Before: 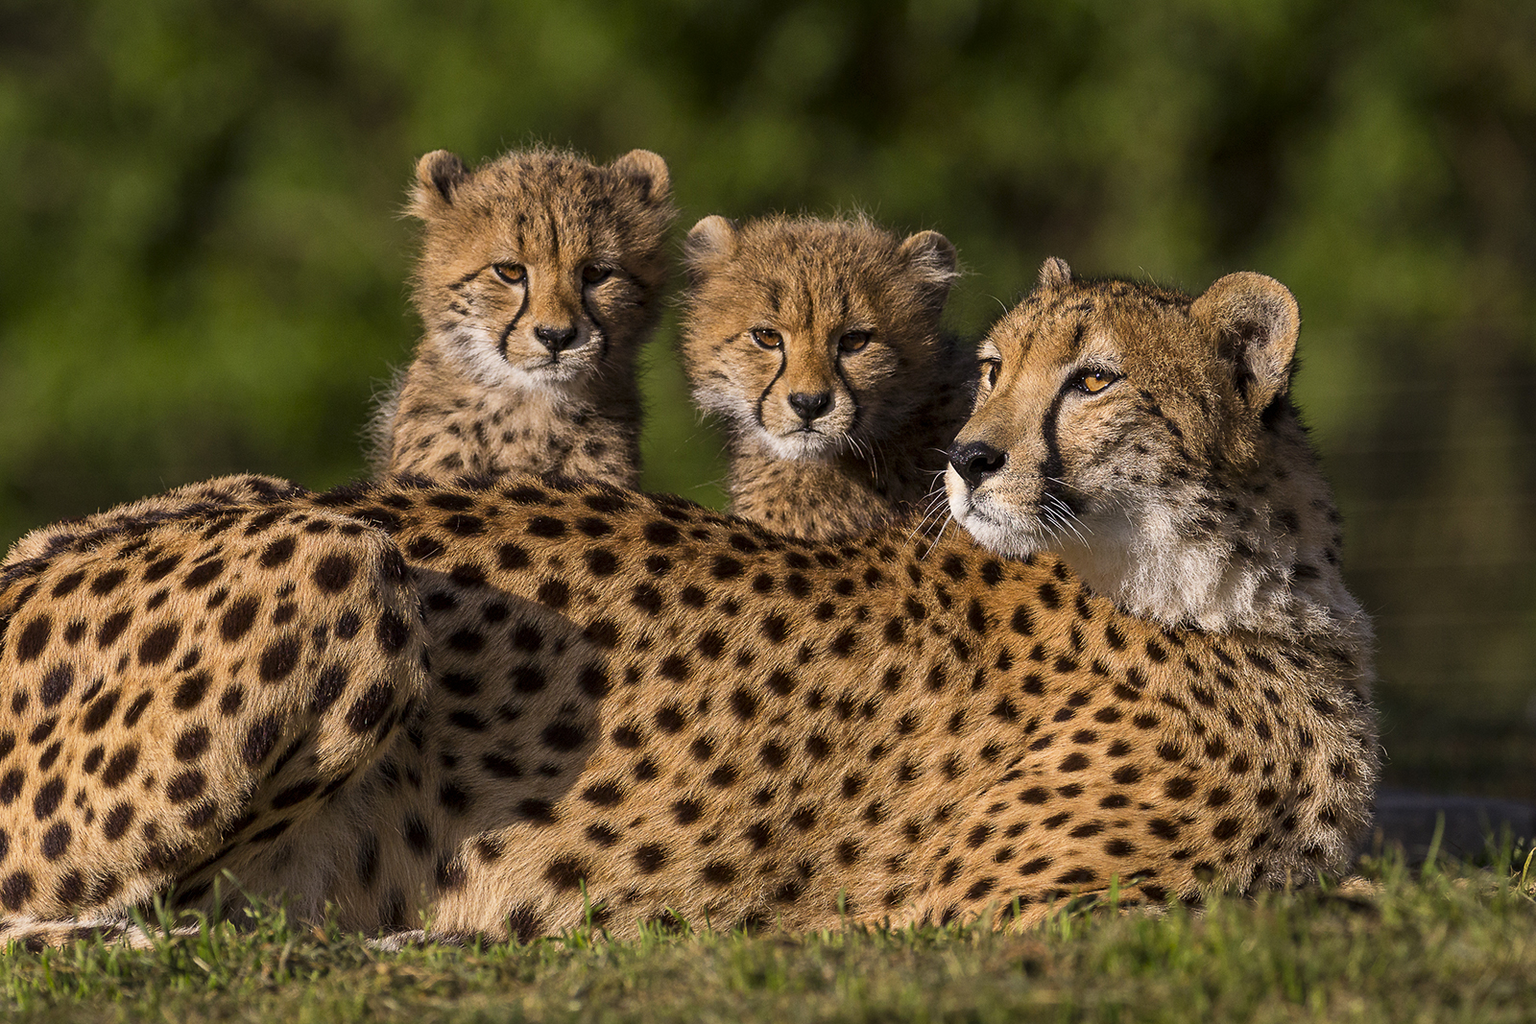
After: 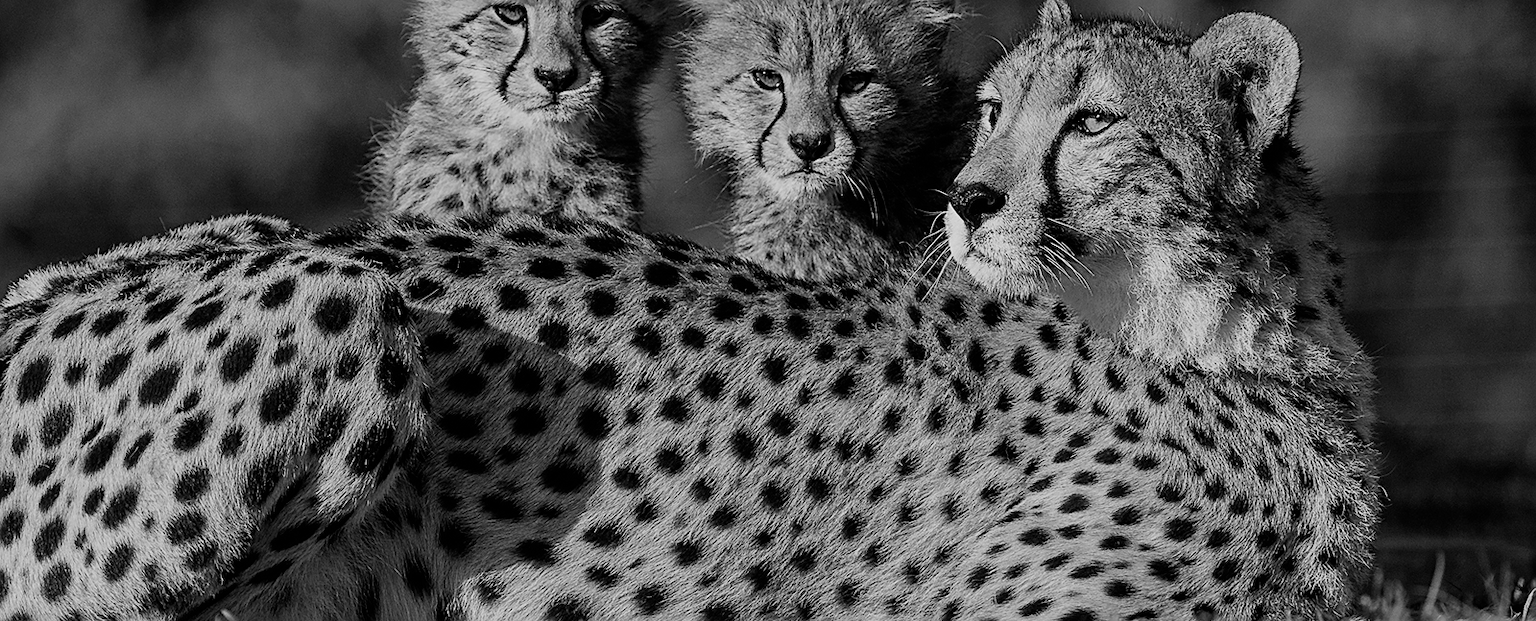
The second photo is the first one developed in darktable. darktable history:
monochrome: on, module defaults
filmic rgb: black relative exposure -7.65 EV, white relative exposure 4.56 EV, hardness 3.61, color science v6 (2022)
sharpen: on, module defaults
exposure: exposure 0.131 EV, compensate highlight preservation false
crop and rotate: top 25.357%, bottom 13.942%
white balance: red 0.954, blue 1.079
